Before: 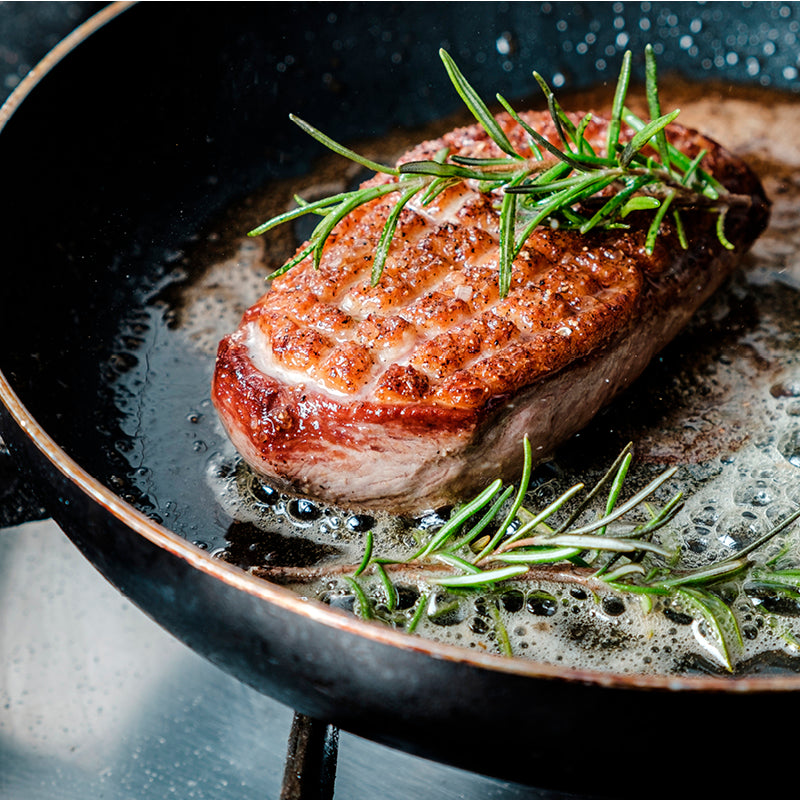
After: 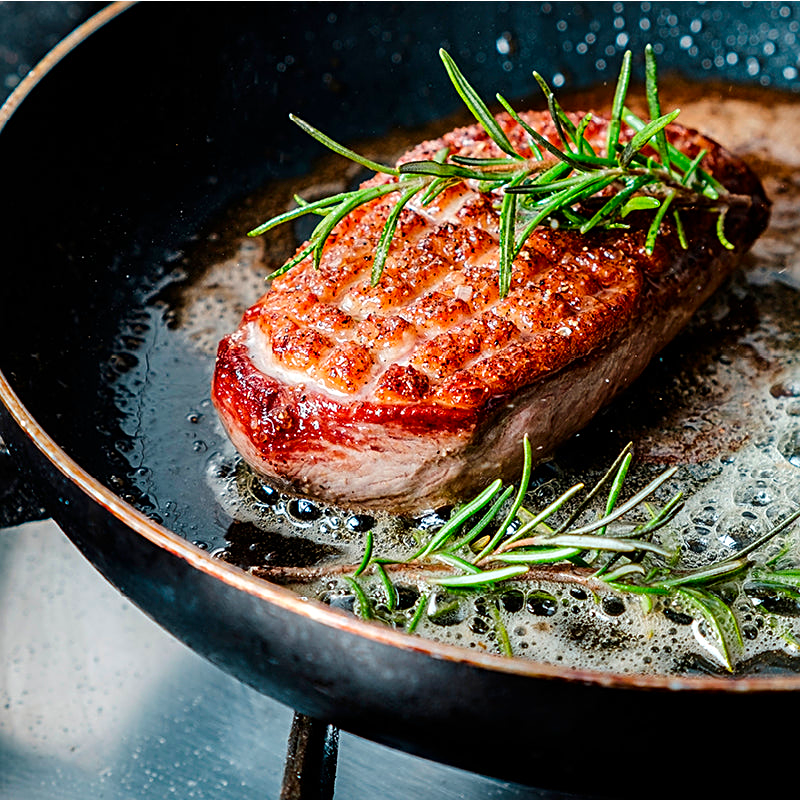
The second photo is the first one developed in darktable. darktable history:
sharpen: on, module defaults
contrast brightness saturation: contrast 0.088, saturation 0.273
